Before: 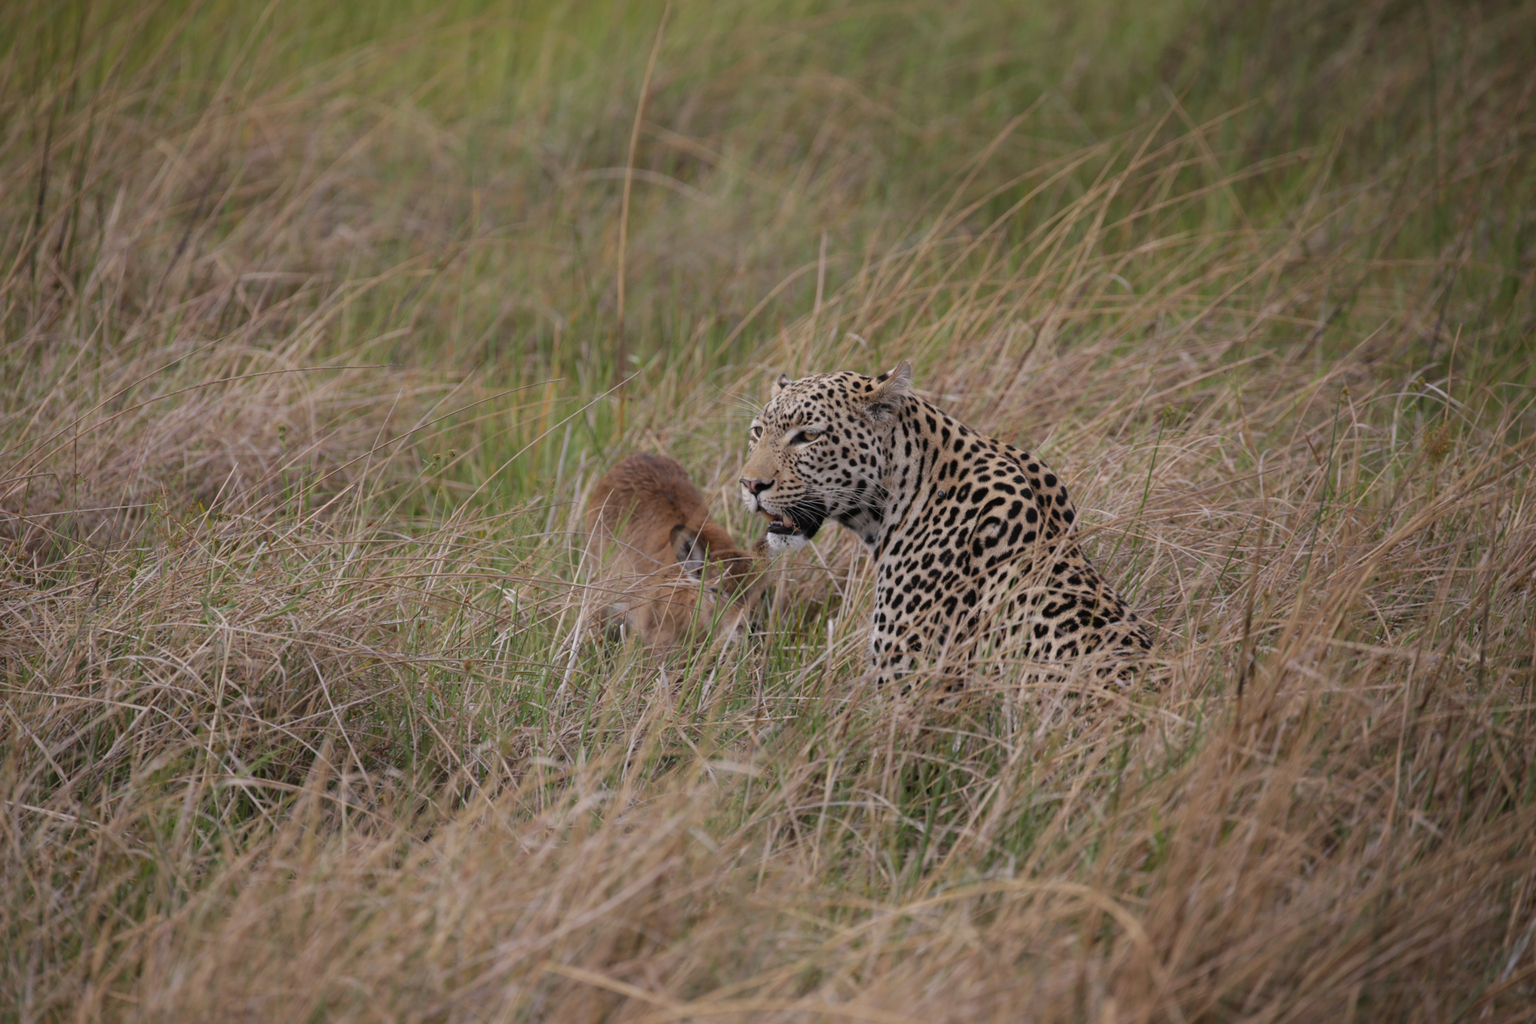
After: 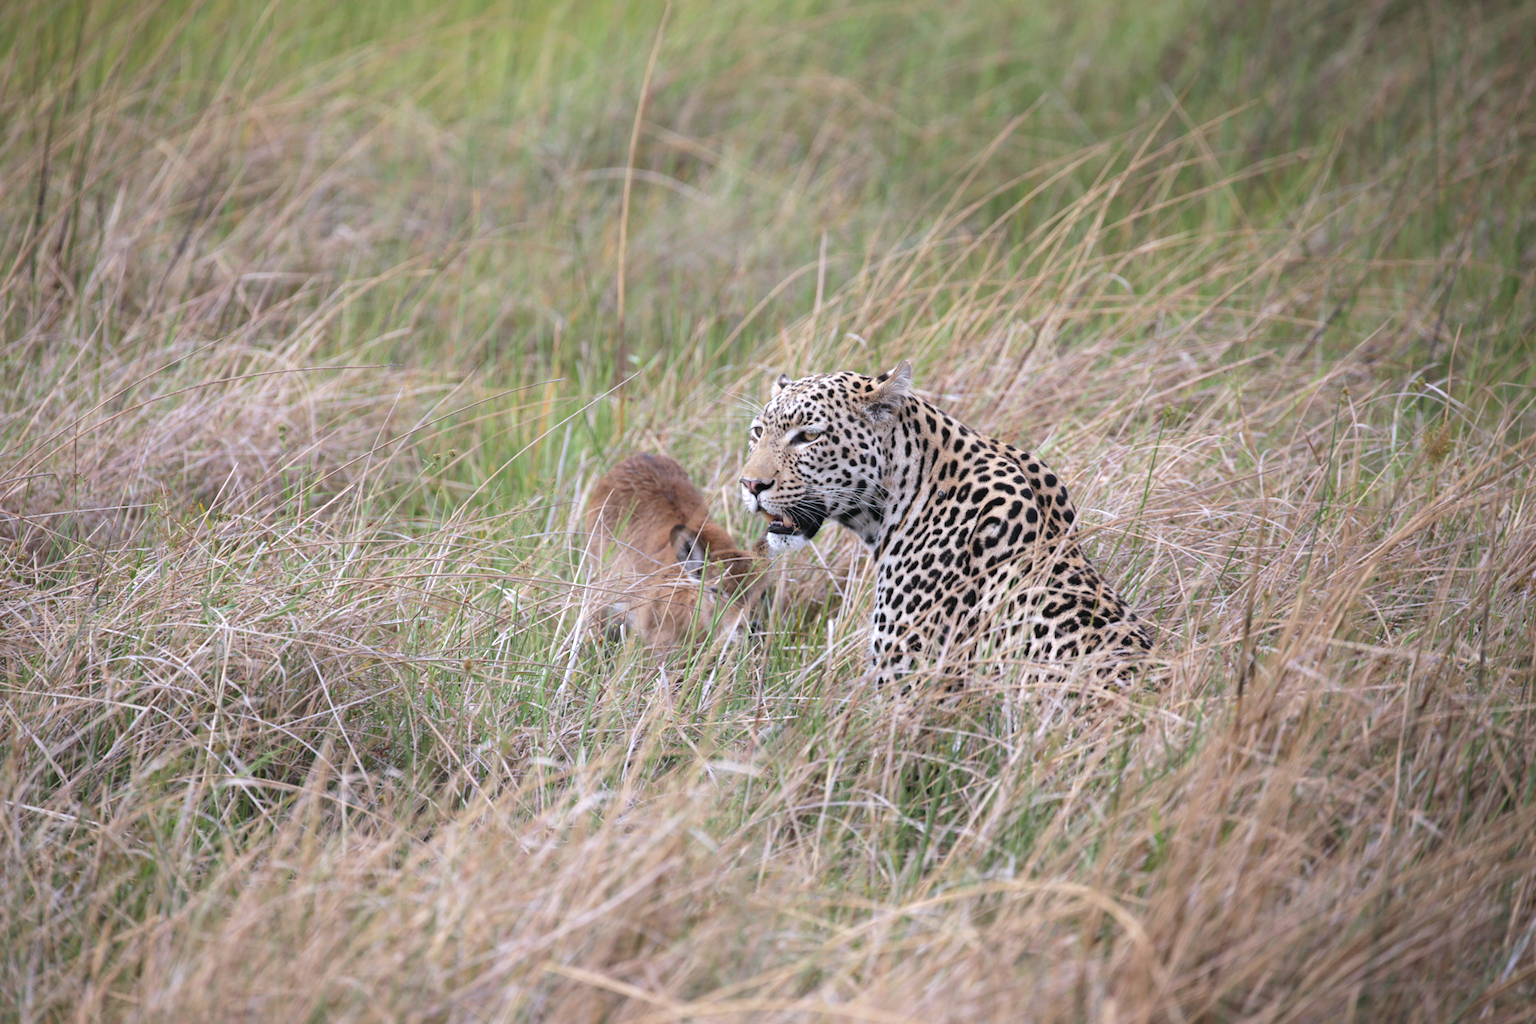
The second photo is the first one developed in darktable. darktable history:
exposure: exposure 1 EV, compensate highlight preservation false
color calibration: gray › normalize channels true, illuminant as shot in camera, x 0.369, y 0.376, temperature 4329.1 K, gamut compression 0.012
